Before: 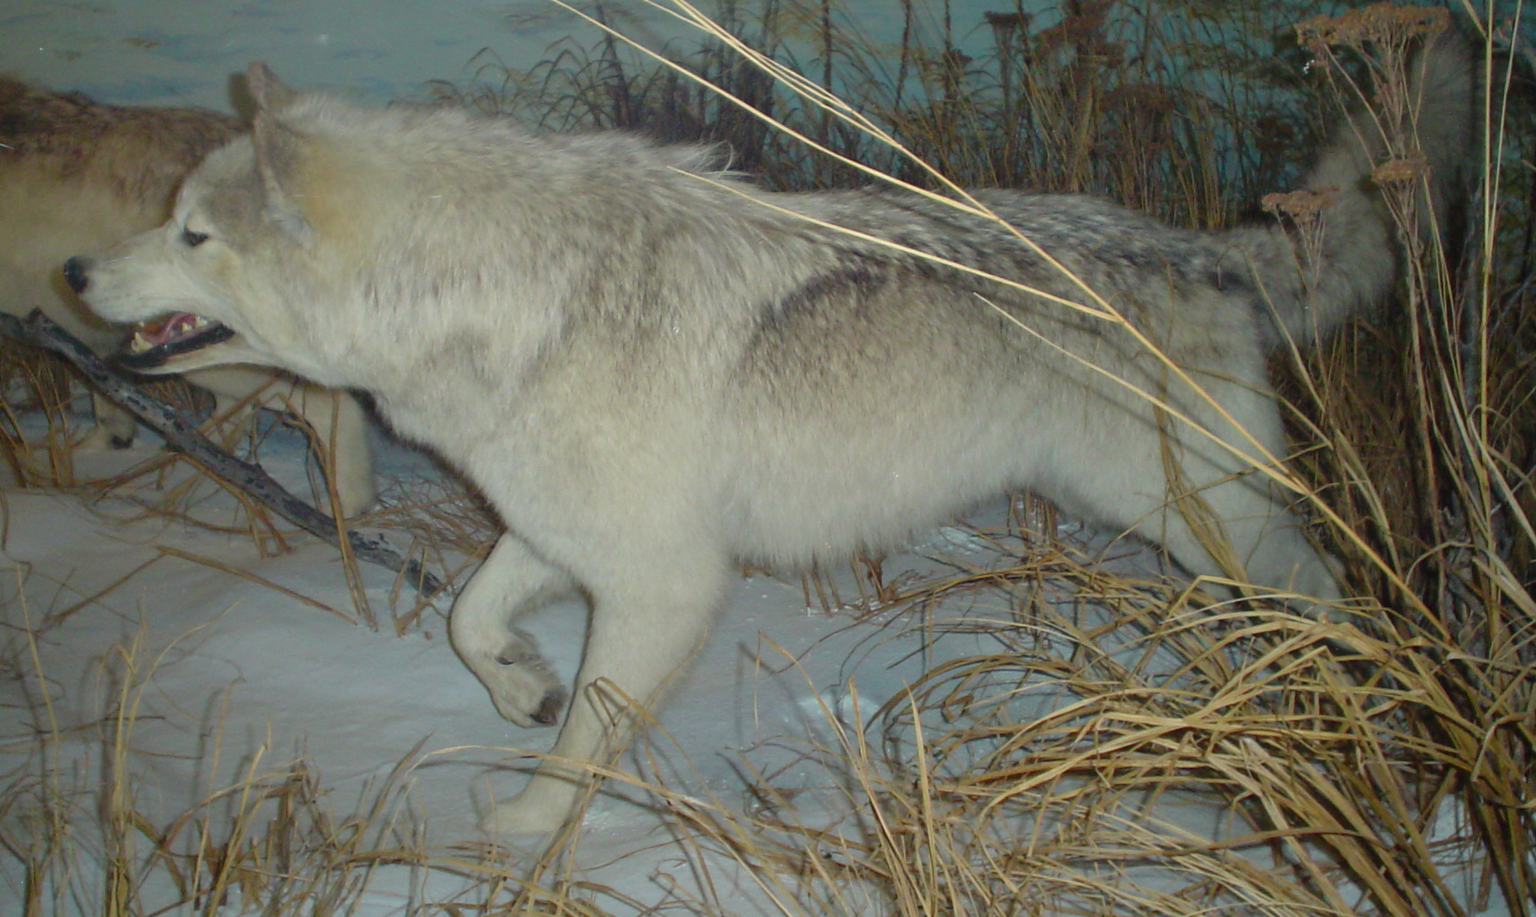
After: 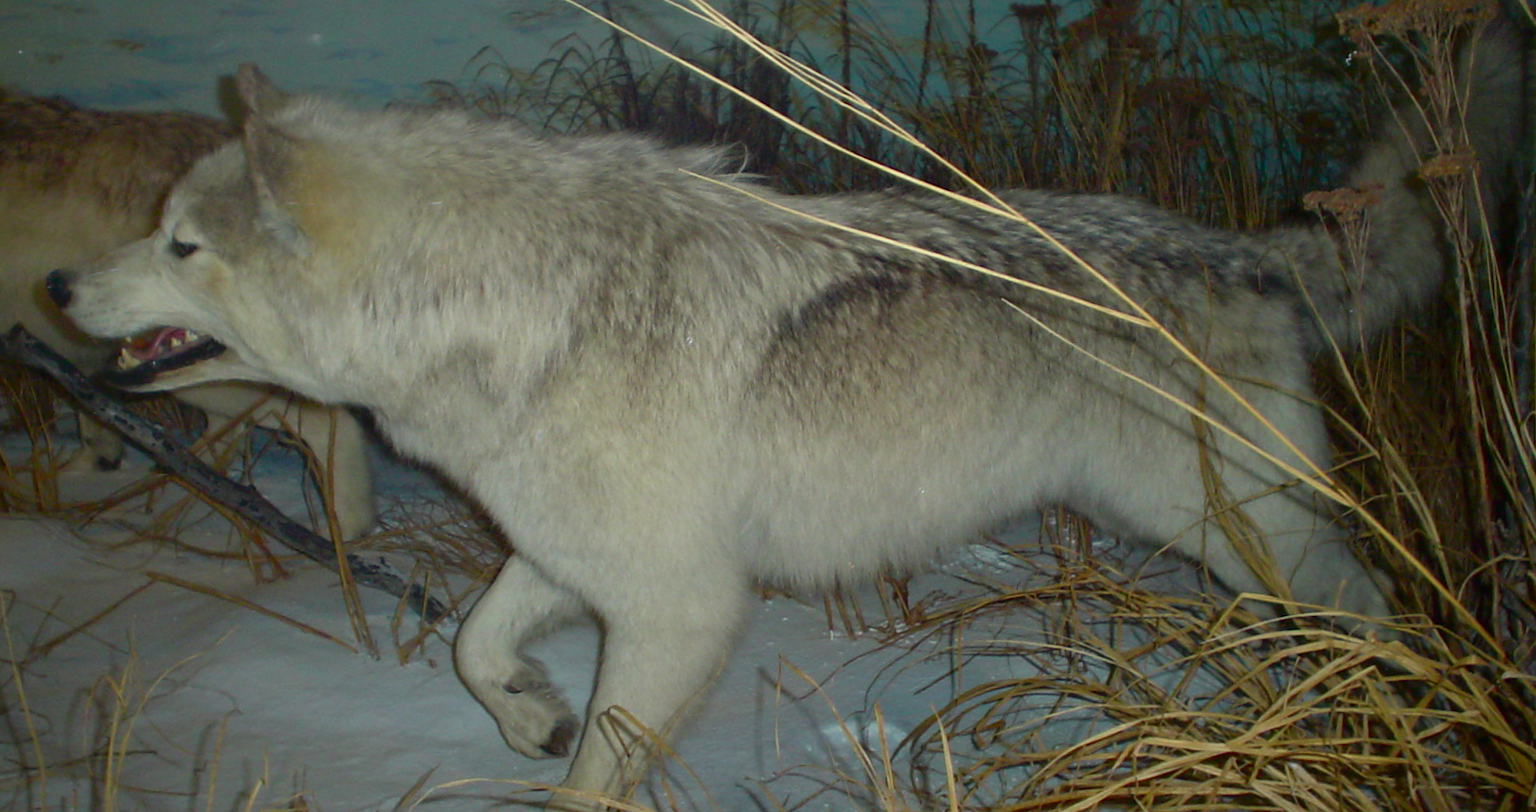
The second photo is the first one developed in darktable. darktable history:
contrast brightness saturation: contrast 0.066, brightness -0.153, saturation 0.118
crop and rotate: angle 0.531°, left 0.444%, right 2.805%, bottom 14.192%
